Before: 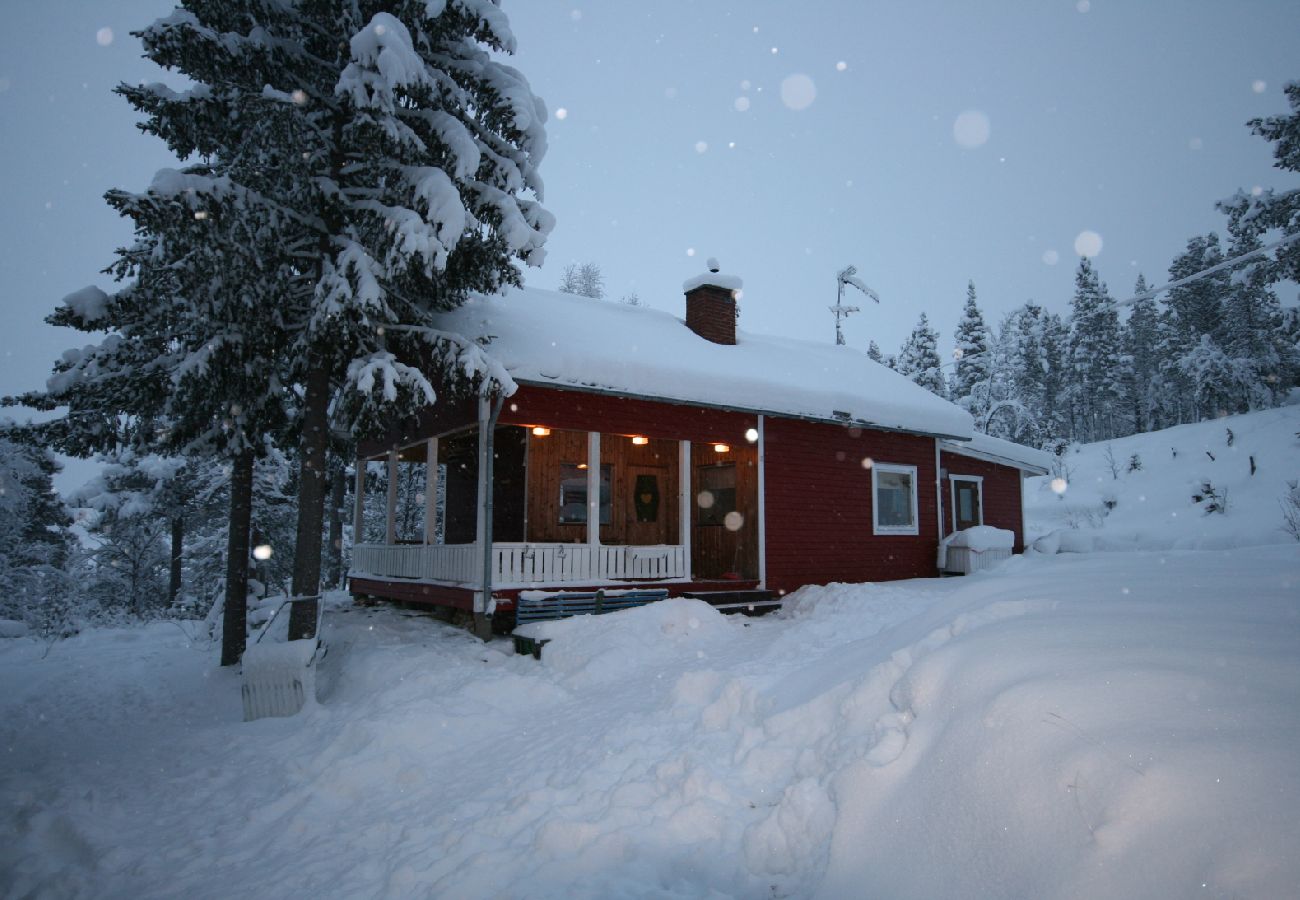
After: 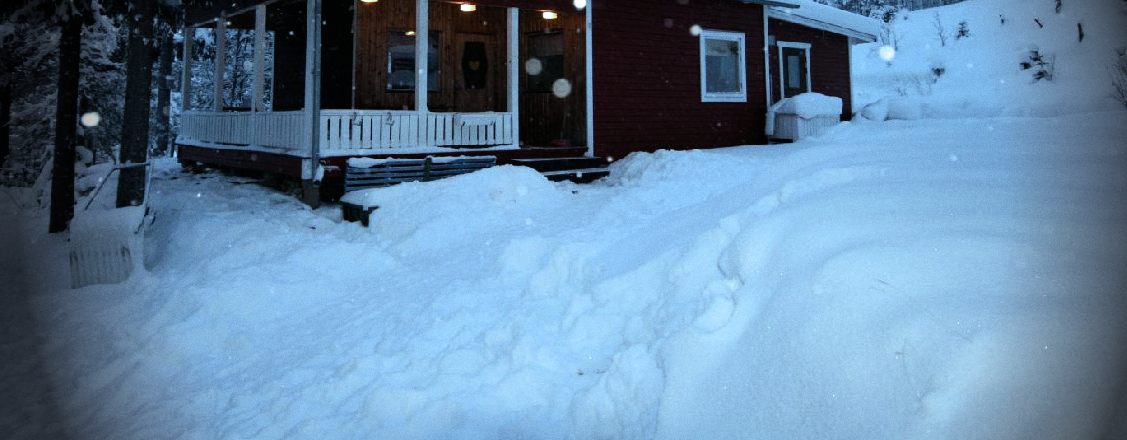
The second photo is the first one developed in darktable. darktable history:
filmic rgb: white relative exposure 2.45 EV, hardness 6.33
crop and rotate: left 13.306%, top 48.129%, bottom 2.928%
white balance: red 0.931, blue 1.11
grain: coarseness 0.09 ISO, strength 16.61%
vignetting: fall-off start 76.42%, fall-off radius 27.36%, brightness -0.872, center (0.037, -0.09), width/height ratio 0.971
color balance: mode lift, gamma, gain (sRGB), lift [0.997, 0.979, 1.021, 1.011], gamma [1, 1.084, 0.916, 0.998], gain [1, 0.87, 1.13, 1.101], contrast 4.55%, contrast fulcrum 38.24%, output saturation 104.09%
tone equalizer: on, module defaults
